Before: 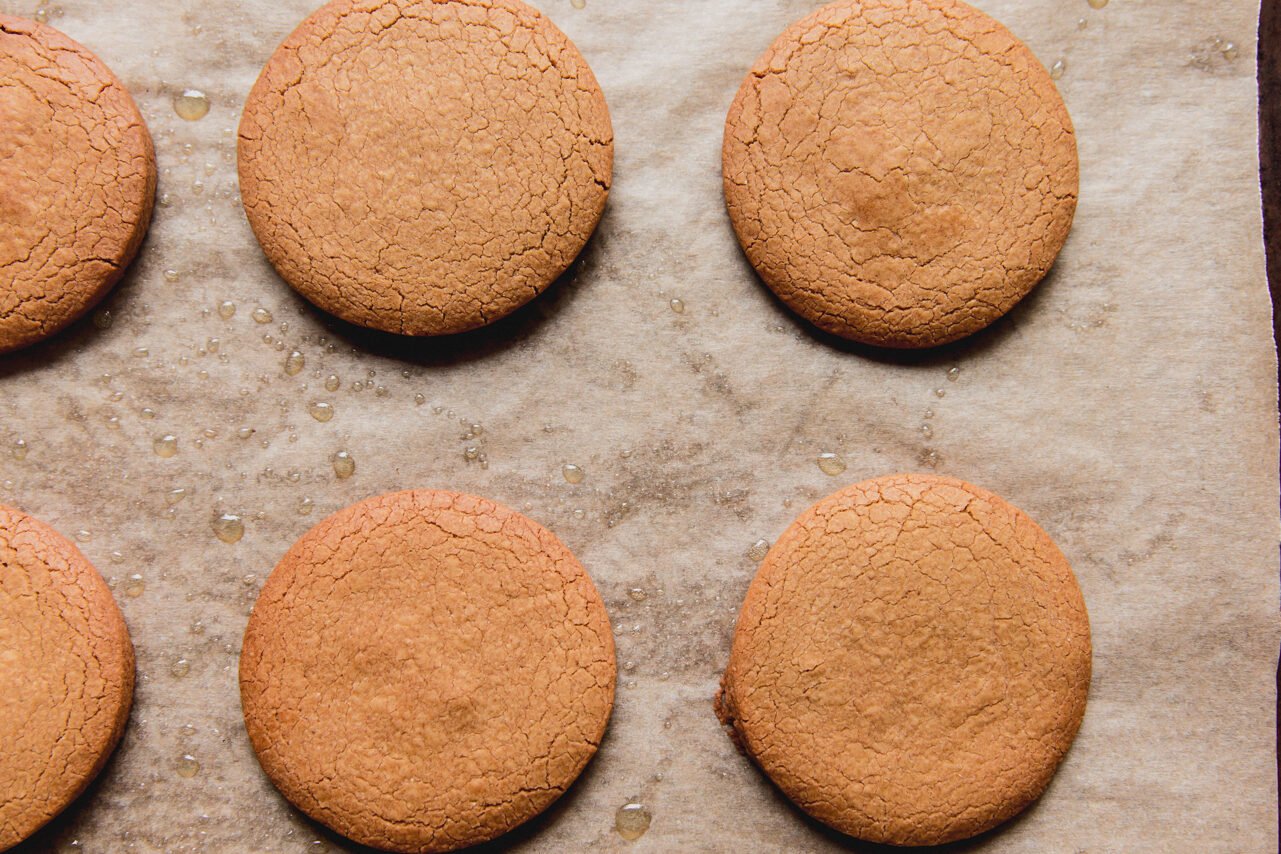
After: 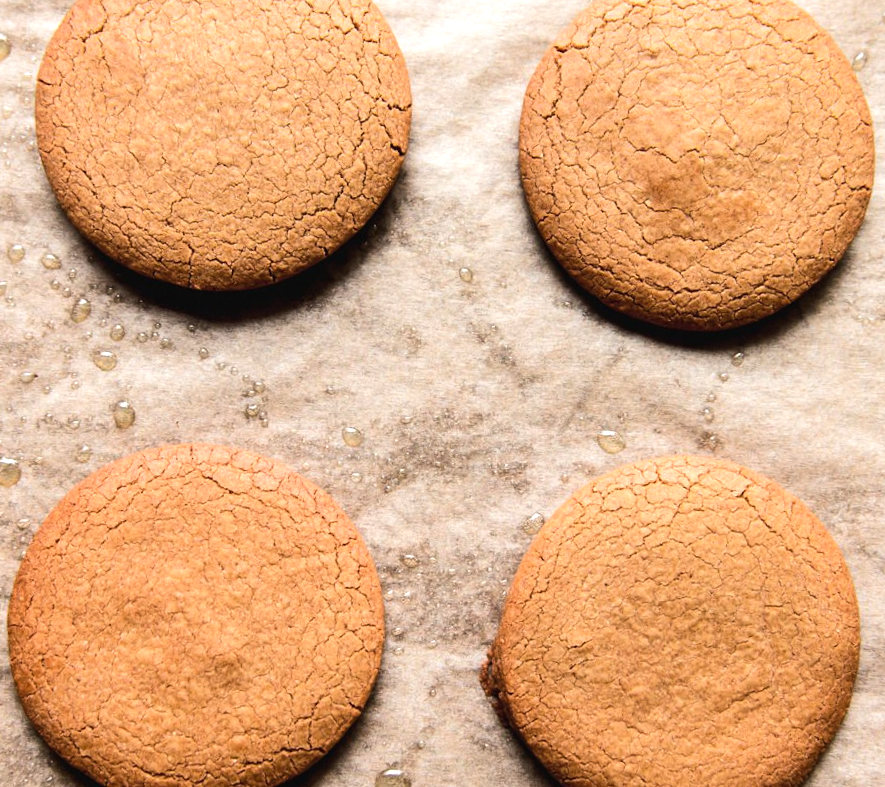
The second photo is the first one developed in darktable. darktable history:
crop and rotate: angle -3.27°, left 14.277%, top 0.028%, right 10.766%, bottom 0.028%
tone equalizer: -8 EV -0.75 EV, -7 EV -0.7 EV, -6 EV -0.6 EV, -5 EV -0.4 EV, -3 EV 0.4 EV, -2 EV 0.6 EV, -1 EV 0.7 EV, +0 EV 0.75 EV, edges refinement/feathering 500, mask exposure compensation -1.57 EV, preserve details no
